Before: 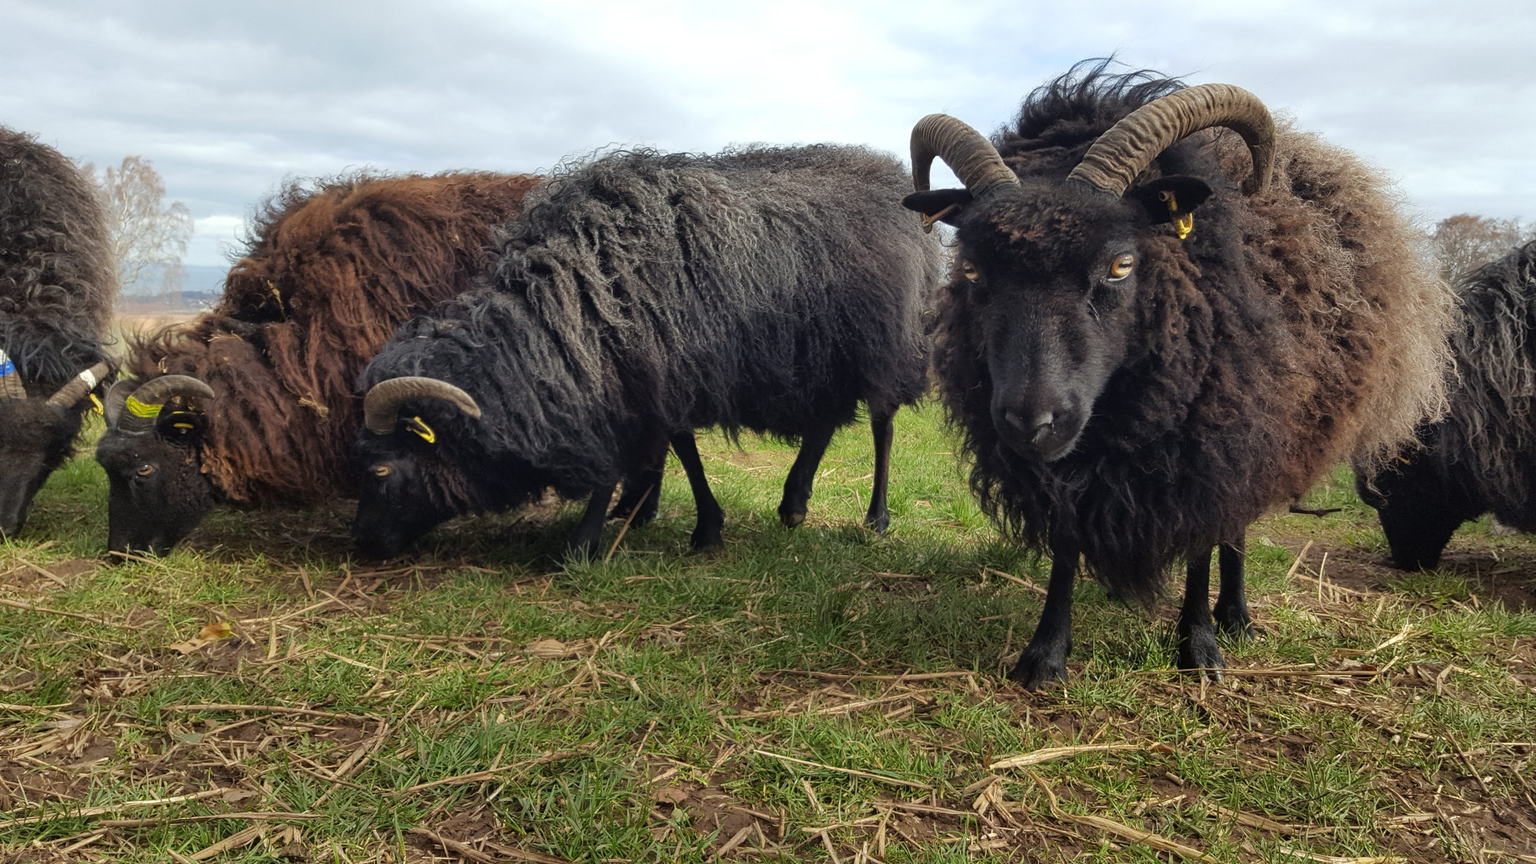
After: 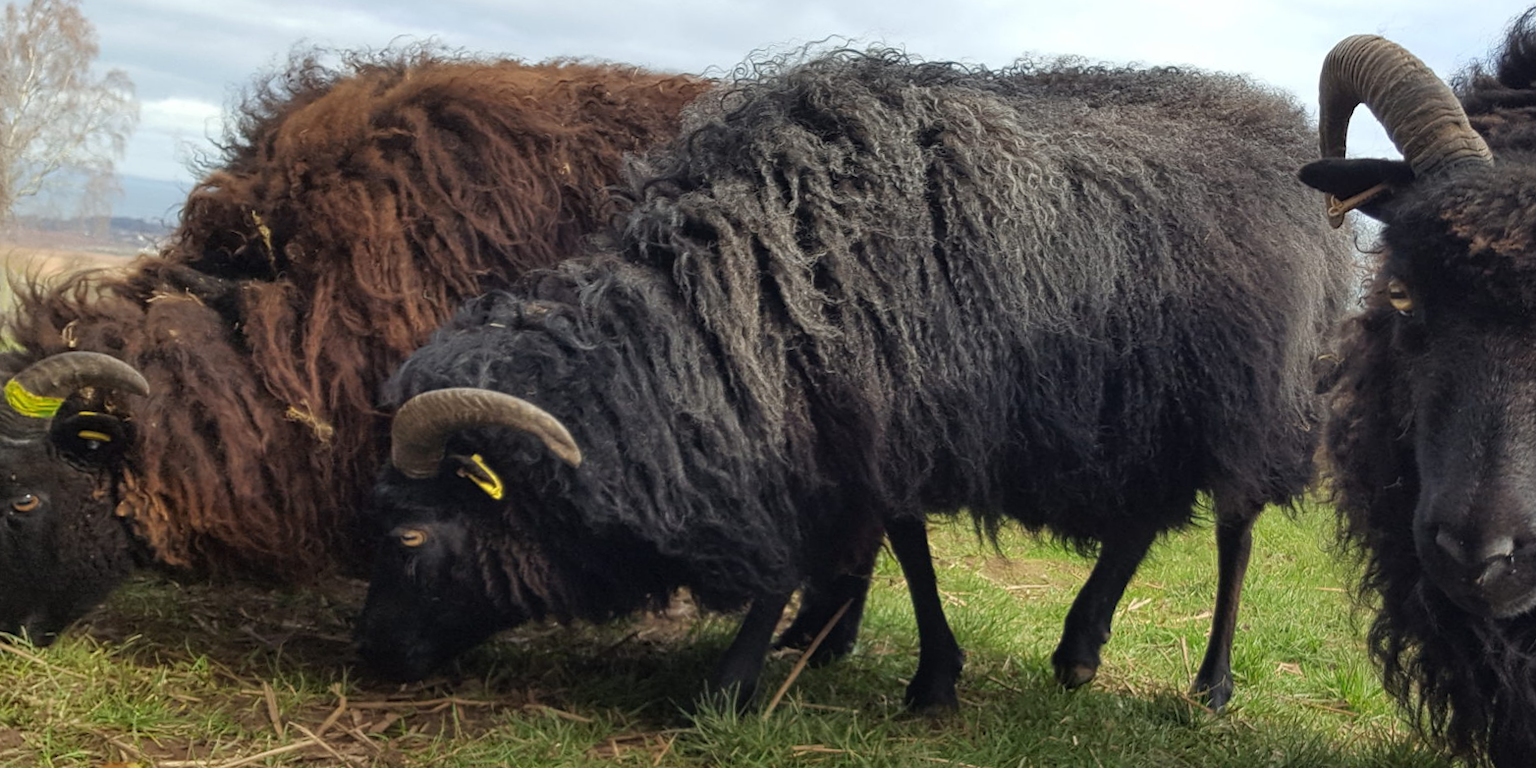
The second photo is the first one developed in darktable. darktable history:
exposure: compensate highlight preservation false
crop and rotate: angle -4.99°, left 2.122%, top 6.945%, right 27.566%, bottom 30.519%
